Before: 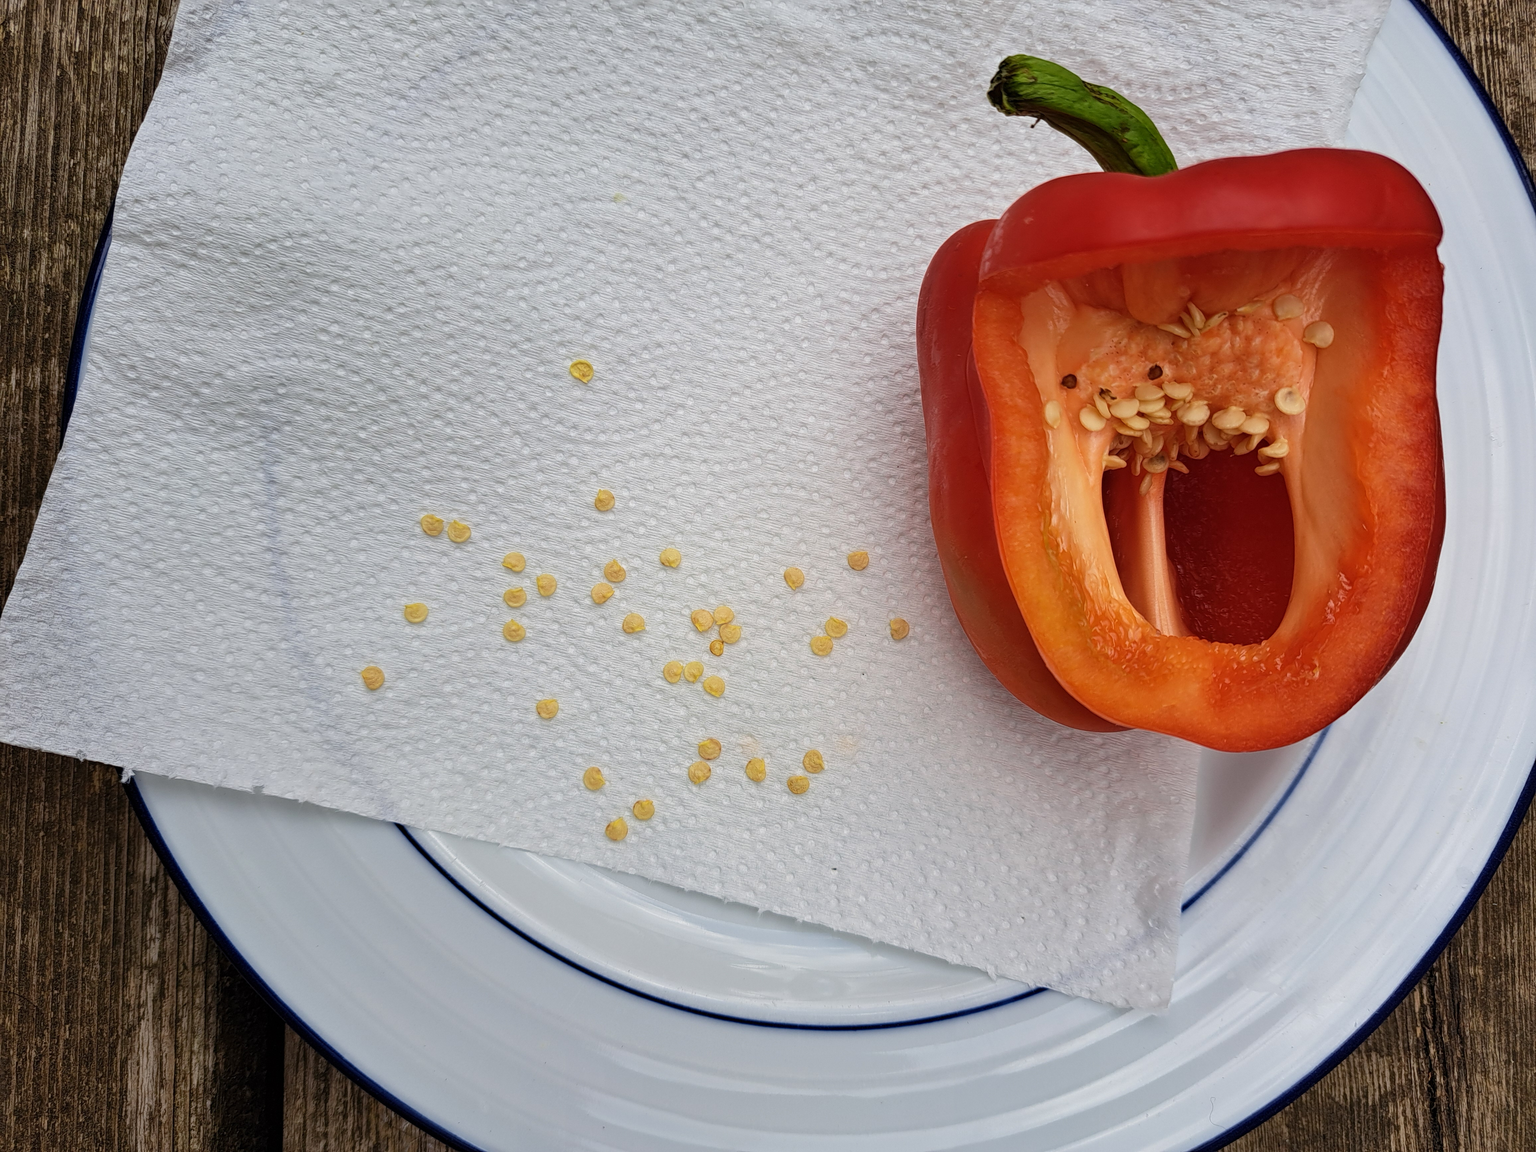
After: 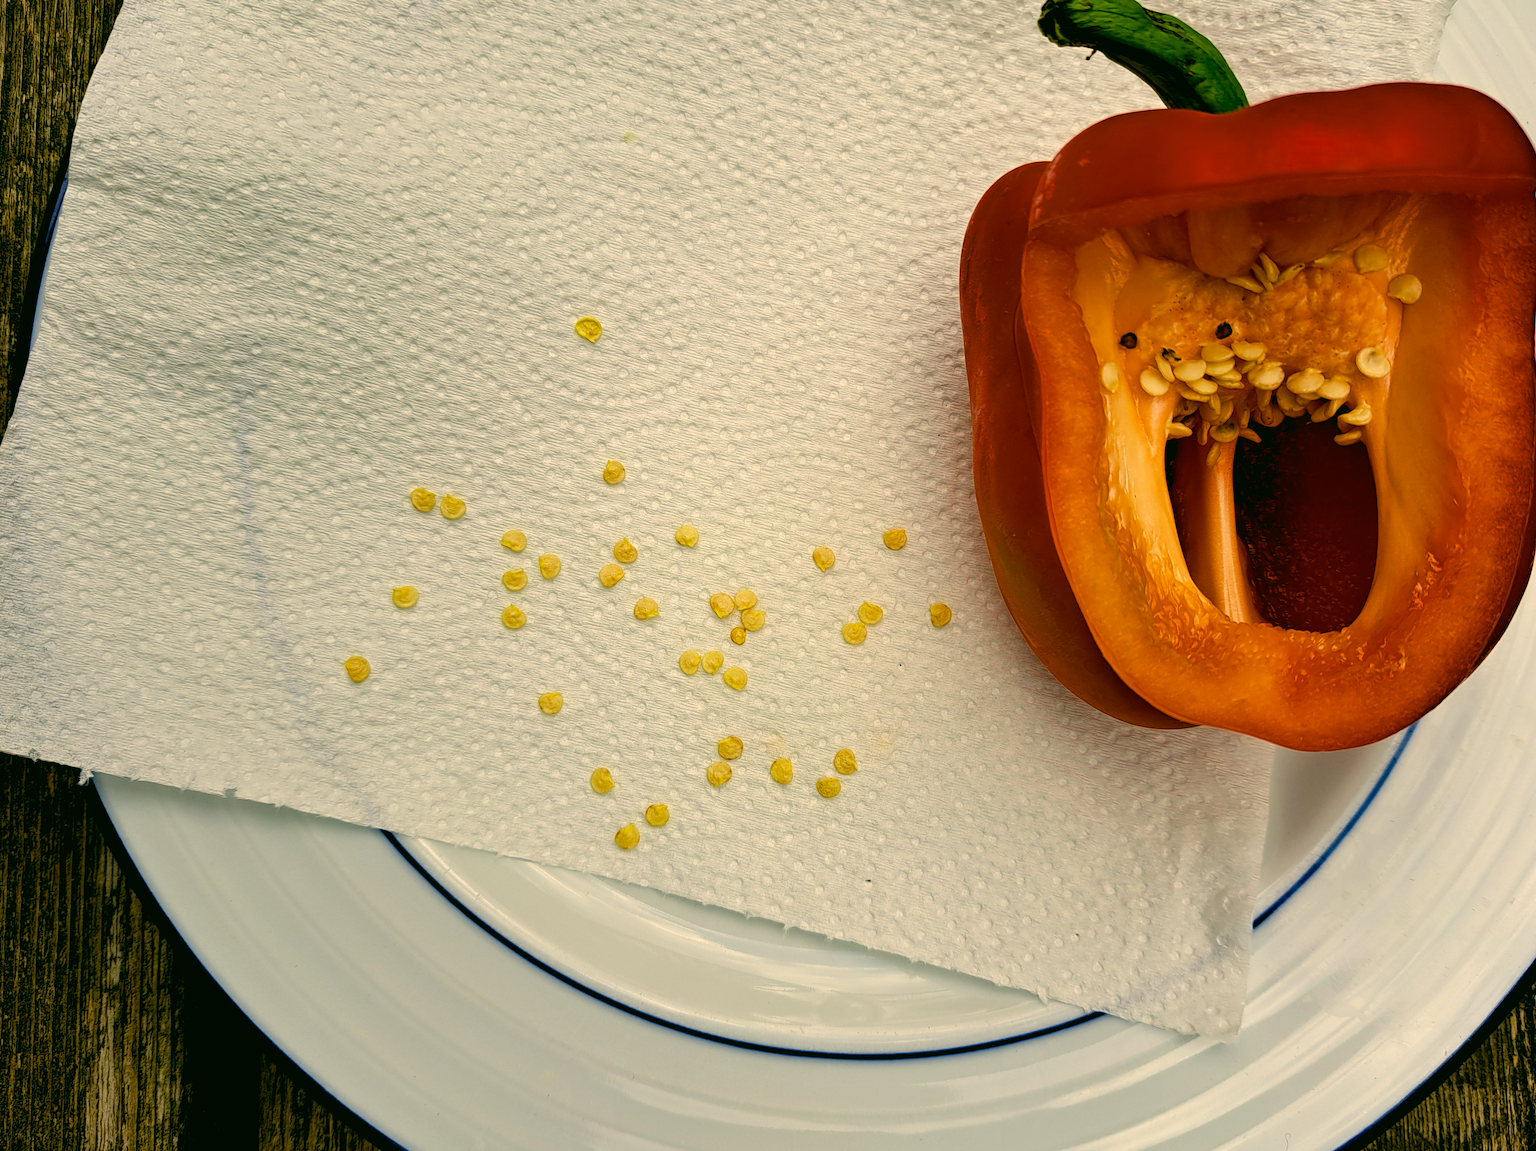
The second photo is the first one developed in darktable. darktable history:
color correction: highlights a* 5.3, highlights b* 24.26, shadows a* -15.58, shadows b* 4.02
crop: left 3.305%, top 6.436%, right 6.389%, bottom 3.258%
color balance rgb: shadows lift › luminance -9.41%, highlights gain › luminance 17.6%, global offset › luminance -1.45%, perceptual saturation grading › highlights -17.77%, perceptual saturation grading › mid-tones 33.1%, perceptual saturation grading › shadows 50.52%, global vibrance 24.22%
